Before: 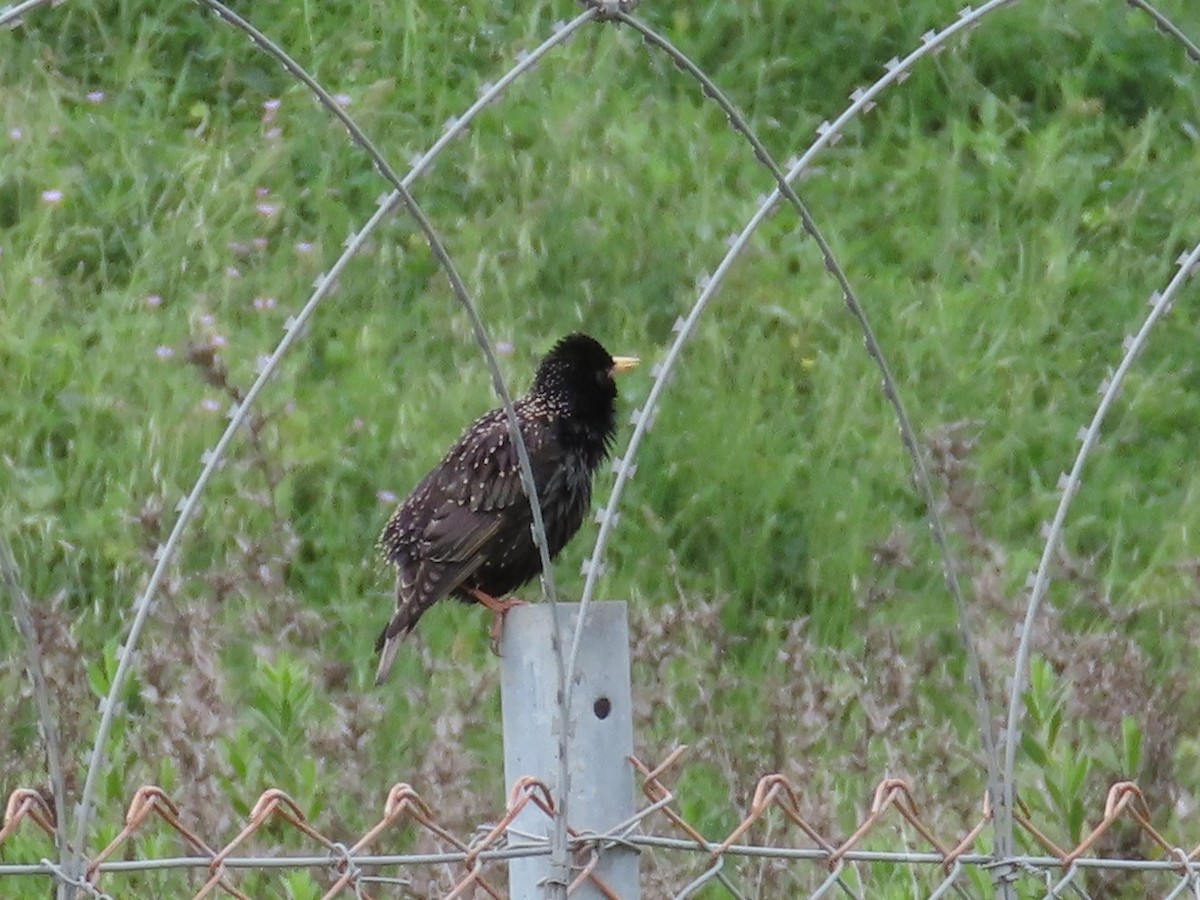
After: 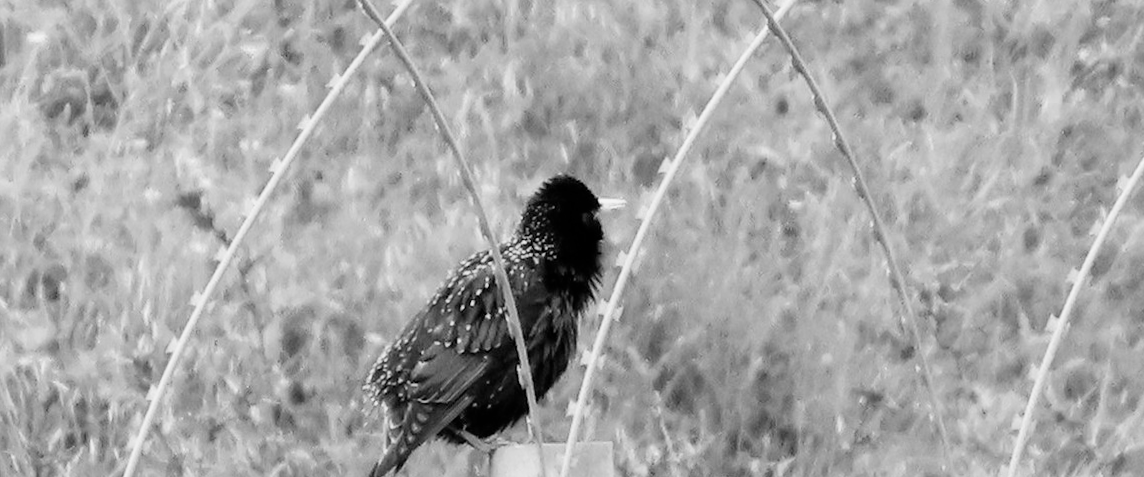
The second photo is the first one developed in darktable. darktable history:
rotate and perspective: lens shift (vertical) 0.048, lens shift (horizontal) -0.024, automatic cropping off
color correction: highlights a* 5.81, highlights b* 4.84
crop: left 1.744%, top 19.225%, right 5.069%, bottom 28.357%
monochrome: a 30.25, b 92.03
filmic rgb: middle gray luminance 10%, black relative exposure -8.61 EV, white relative exposure 3.3 EV, threshold 6 EV, target black luminance 0%, hardness 5.2, latitude 44.69%, contrast 1.302, highlights saturation mix 5%, shadows ↔ highlights balance 24.64%, add noise in highlights 0, preserve chrominance no, color science v3 (2019), use custom middle-gray values true, iterations of high-quality reconstruction 0, contrast in highlights soft, enable highlight reconstruction true
white balance: red 0.982, blue 1.018
